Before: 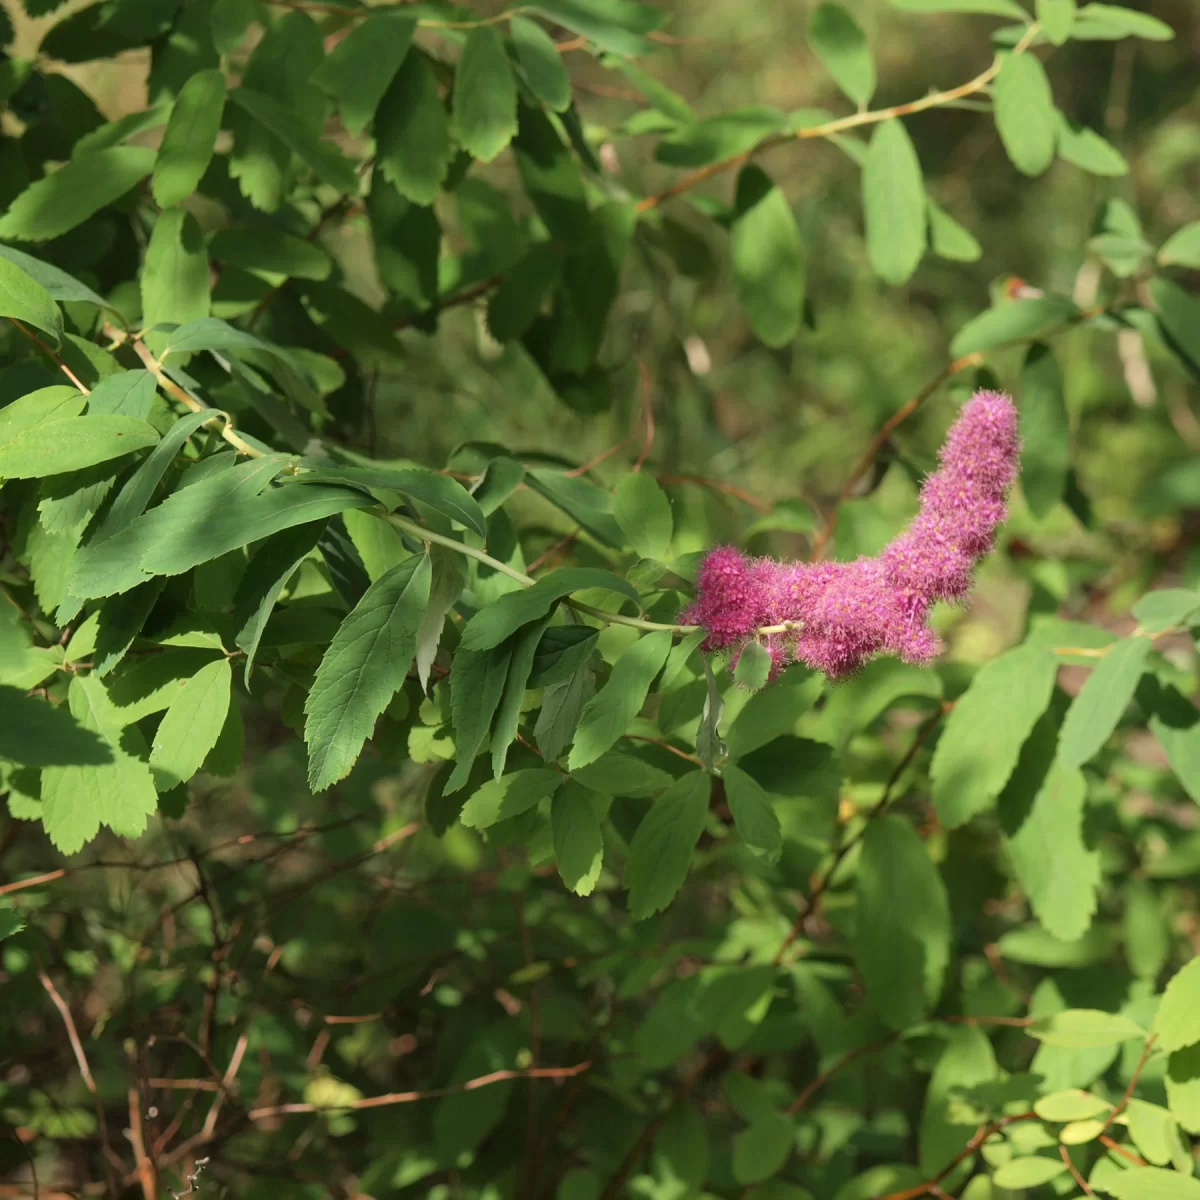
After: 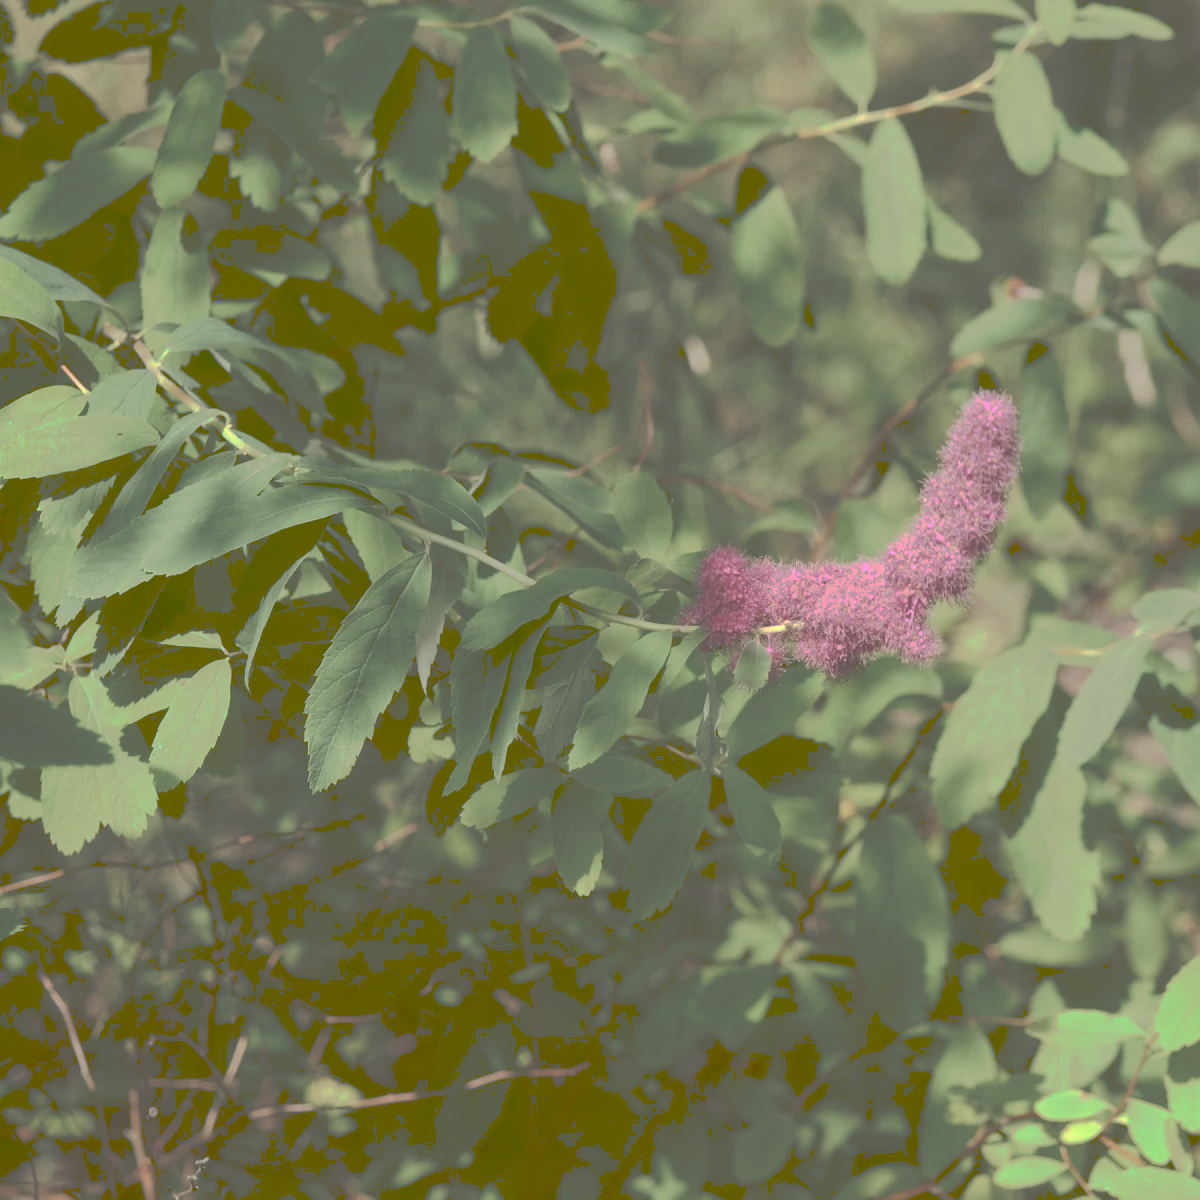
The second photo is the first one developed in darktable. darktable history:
contrast brightness saturation: contrast 0.28
tone curve: curves: ch0 [(0, 0) (0.003, 0.322) (0.011, 0.327) (0.025, 0.345) (0.044, 0.365) (0.069, 0.378) (0.1, 0.391) (0.136, 0.403) (0.177, 0.412) (0.224, 0.429) (0.277, 0.448) (0.335, 0.474) (0.399, 0.503) (0.468, 0.537) (0.543, 0.57) (0.623, 0.61) (0.709, 0.653) (0.801, 0.699) (0.898, 0.75) (1, 1)], preserve colors none
